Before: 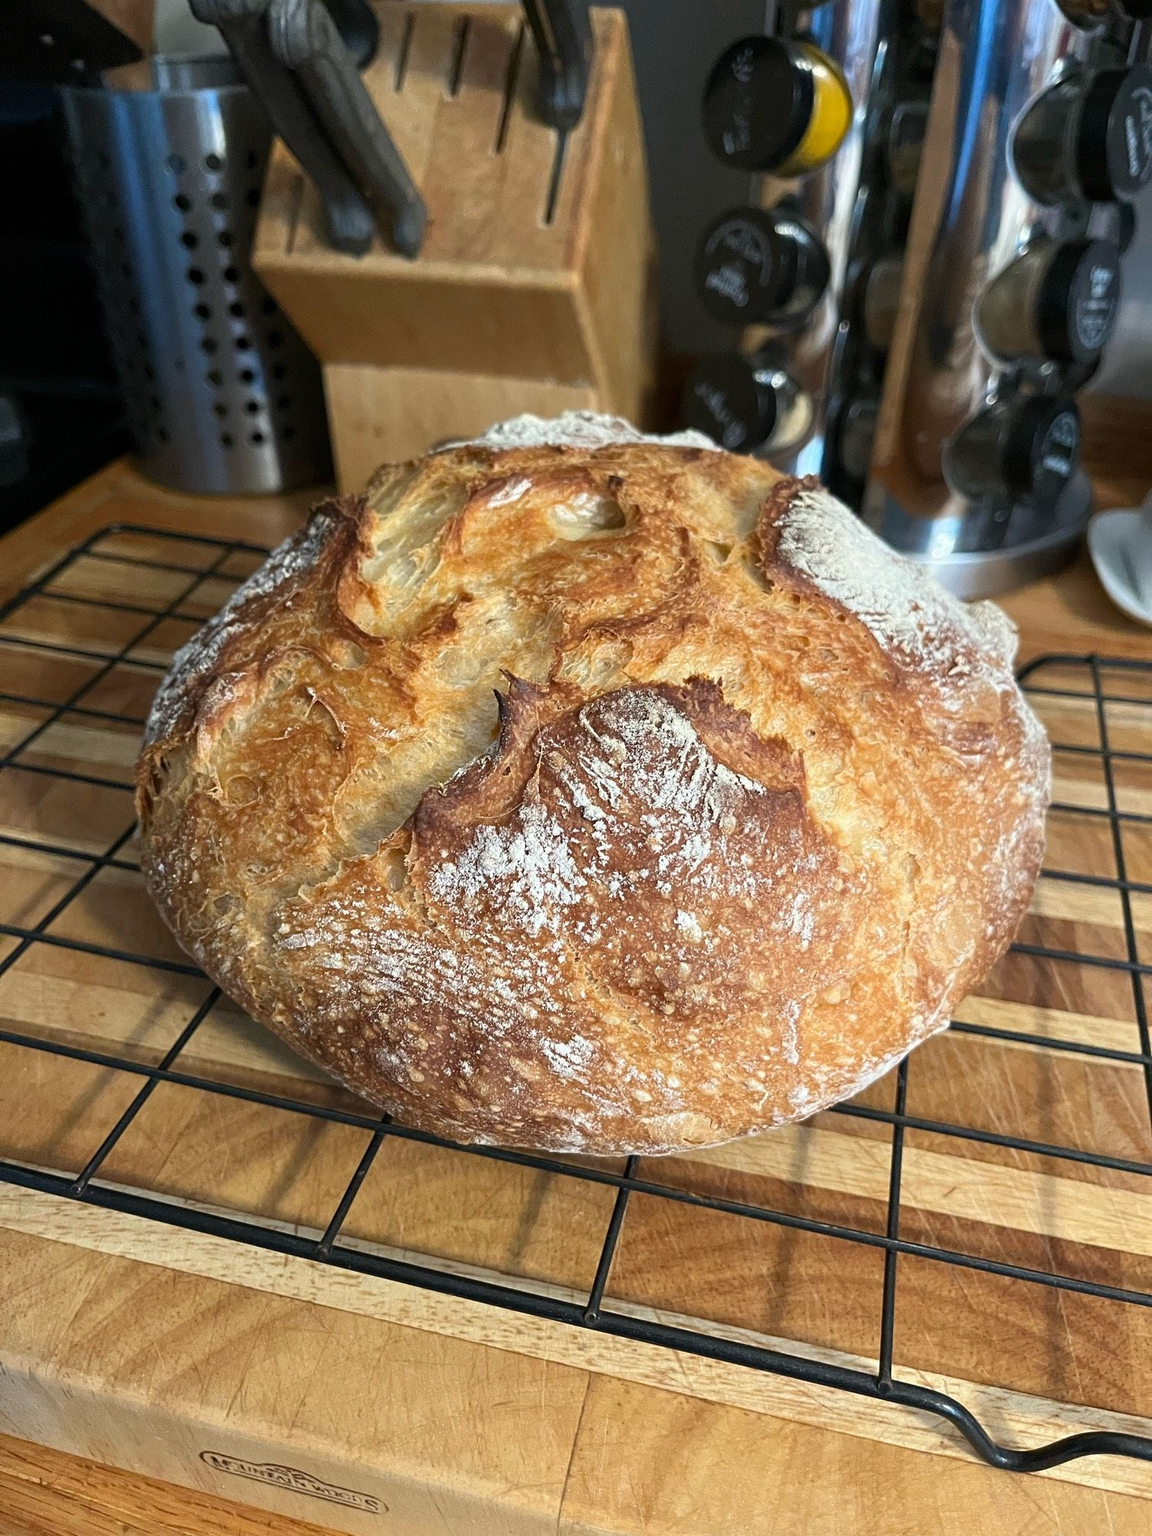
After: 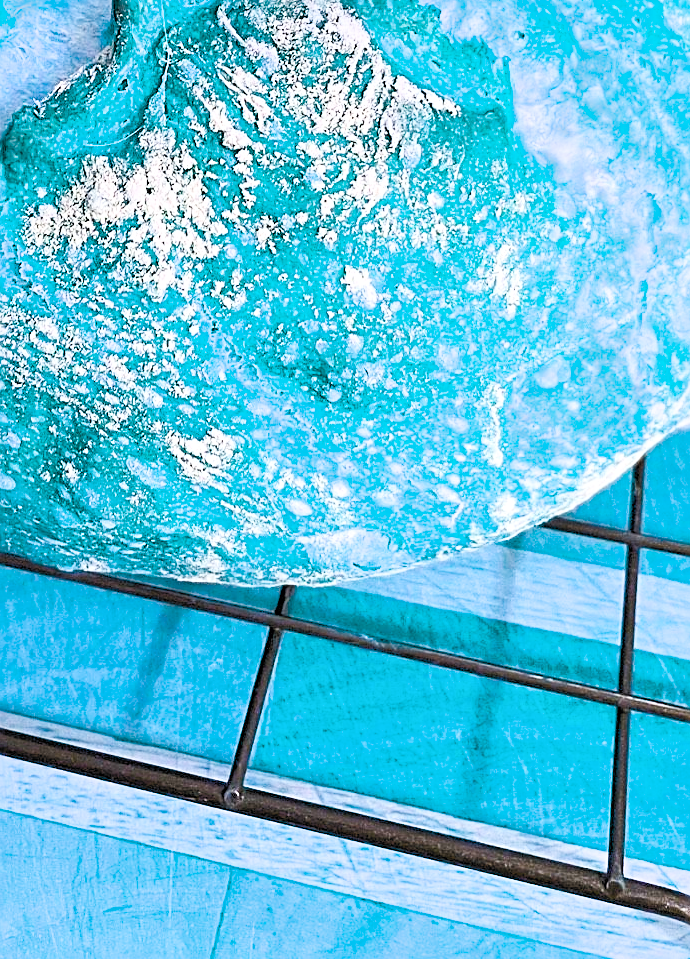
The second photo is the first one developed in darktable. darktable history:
crop: left 35.83%, top 45.993%, right 18.103%, bottom 6.039%
exposure: black level correction 0, exposure 1.1 EV, compensate exposure bias true, compensate highlight preservation false
tone equalizer: -7 EV 0.15 EV, -6 EV 0.588 EV, -5 EV 1.18 EV, -4 EV 1.35 EV, -3 EV 1.14 EV, -2 EV 0.6 EV, -1 EV 0.153 EV, smoothing 1
sharpen: on, module defaults
filmic rgb: black relative exposure -5.14 EV, white relative exposure 3.99 EV, hardness 2.9, contrast 1.296, highlights saturation mix -29.67%, color science v6 (2022)
local contrast: mode bilateral grid, contrast 21, coarseness 50, detail 120%, midtone range 0.2
color balance rgb: shadows lift › chroma 0.74%, shadows lift › hue 114.13°, global offset › luminance -0.405%, perceptual saturation grading › global saturation 20%, perceptual saturation grading › highlights -50.367%, perceptual saturation grading › shadows 30.238%, hue shift 176.94°, global vibrance 49.688%, contrast 0.234%
